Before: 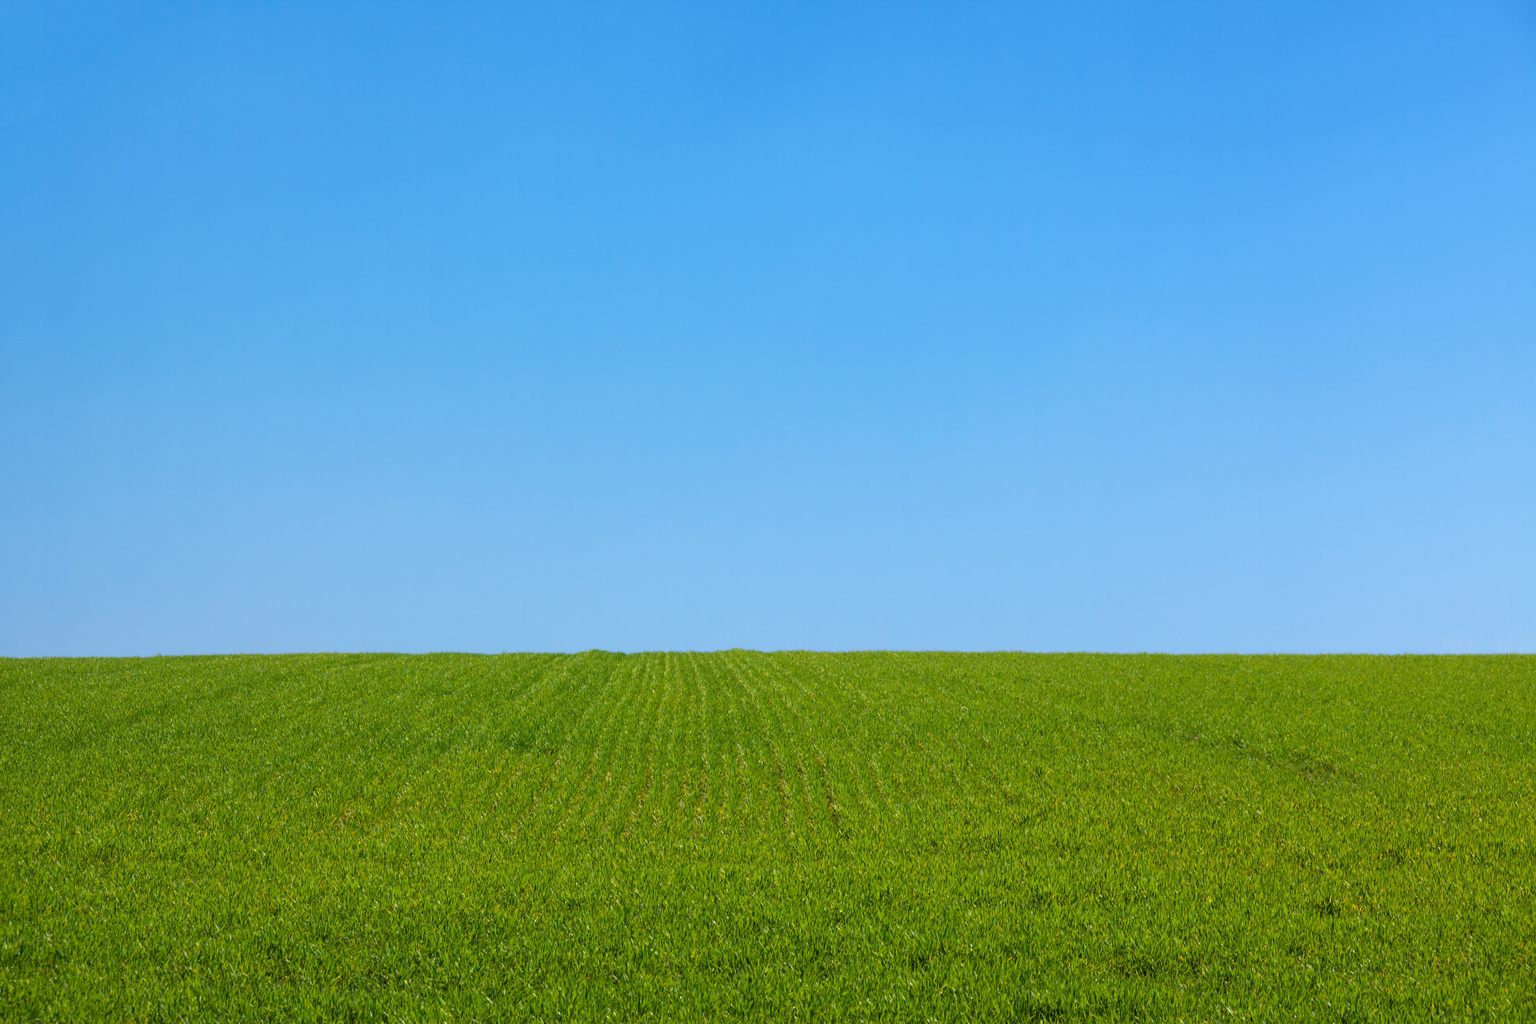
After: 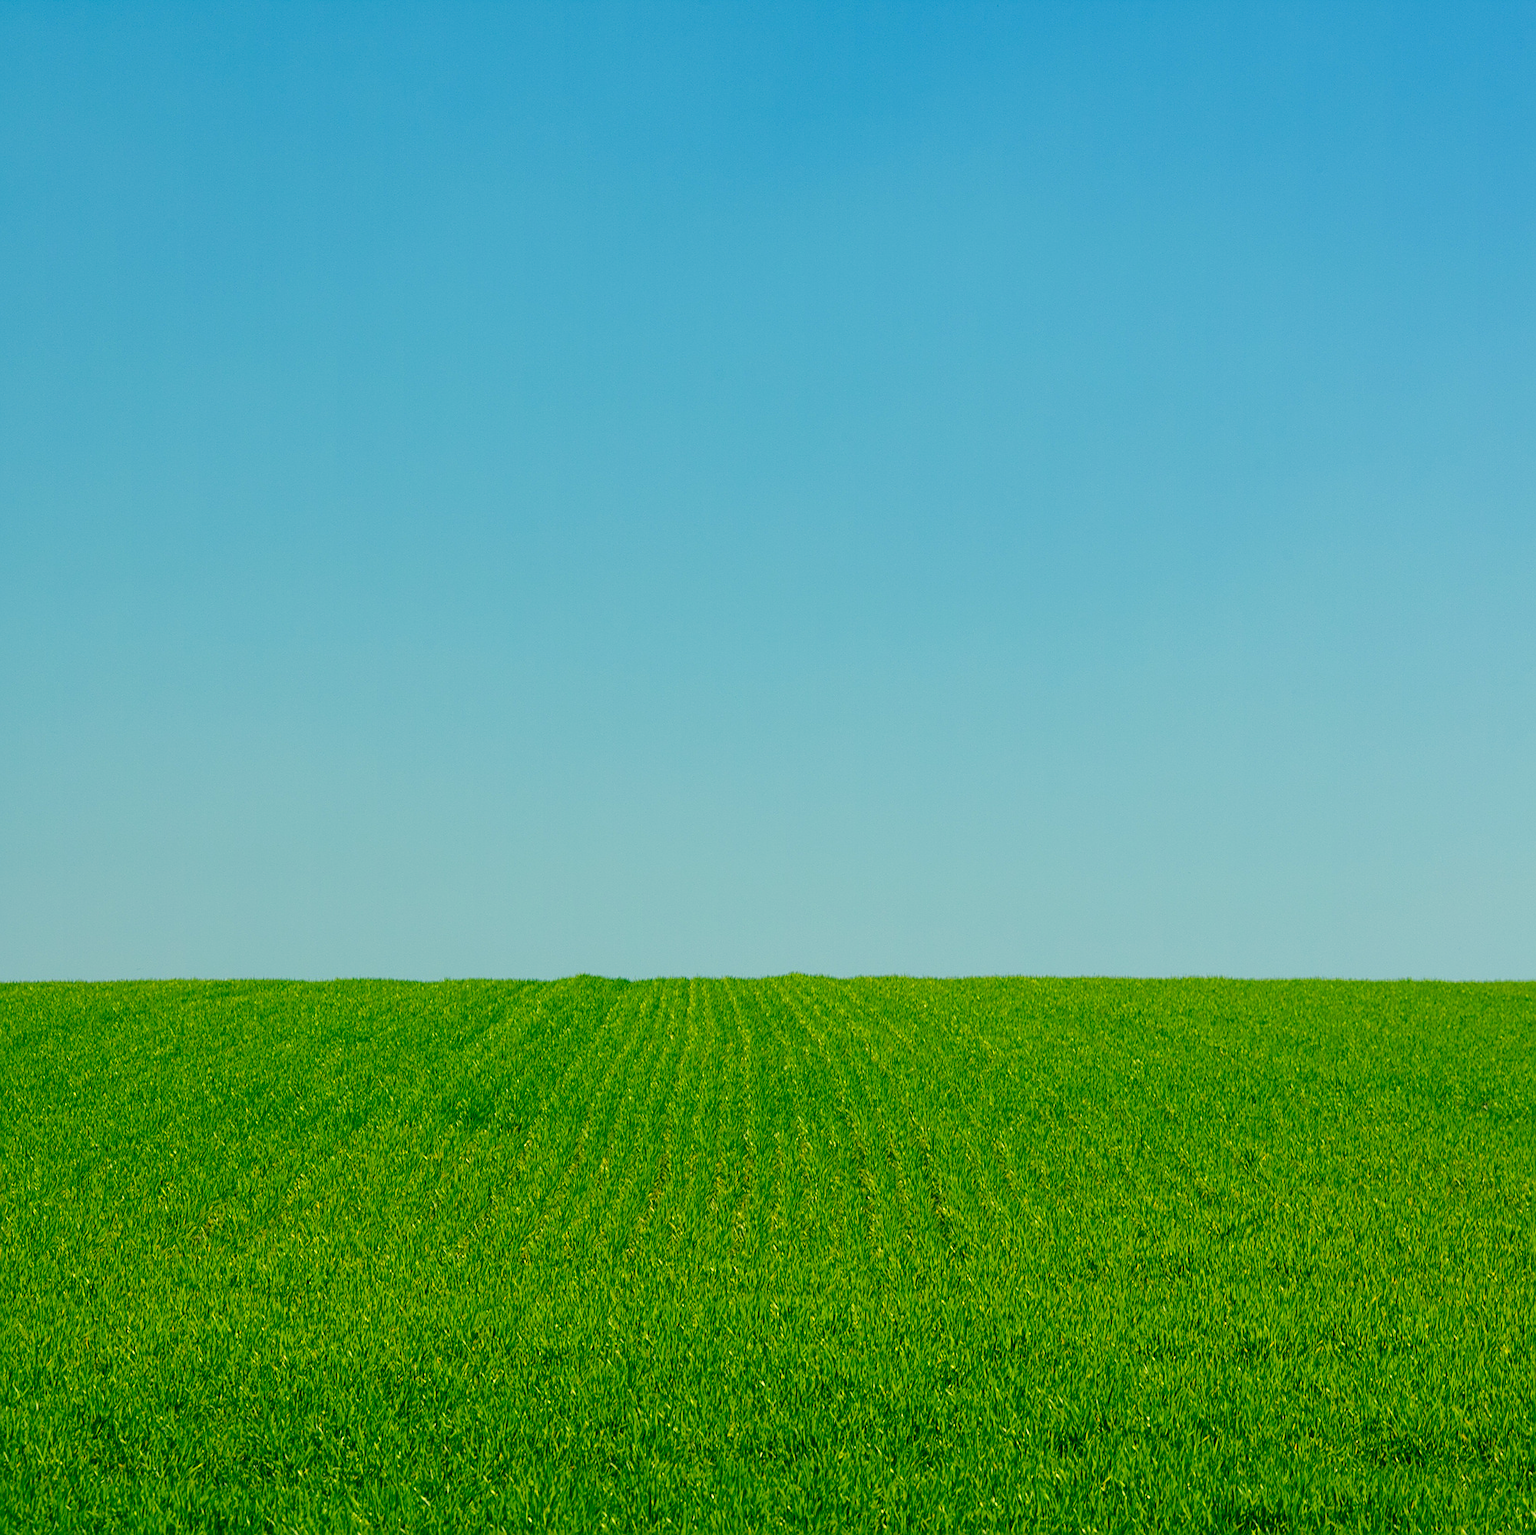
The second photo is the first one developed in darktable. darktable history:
crop and rotate: left 13.424%, right 19.892%
color correction: highlights a* 2.2, highlights b* 33.98, shadows a* -35.98, shadows b* -5.3
sharpen: on, module defaults
contrast brightness saturation: contrast -0.016, brightness -0.01, saturation 0.033
